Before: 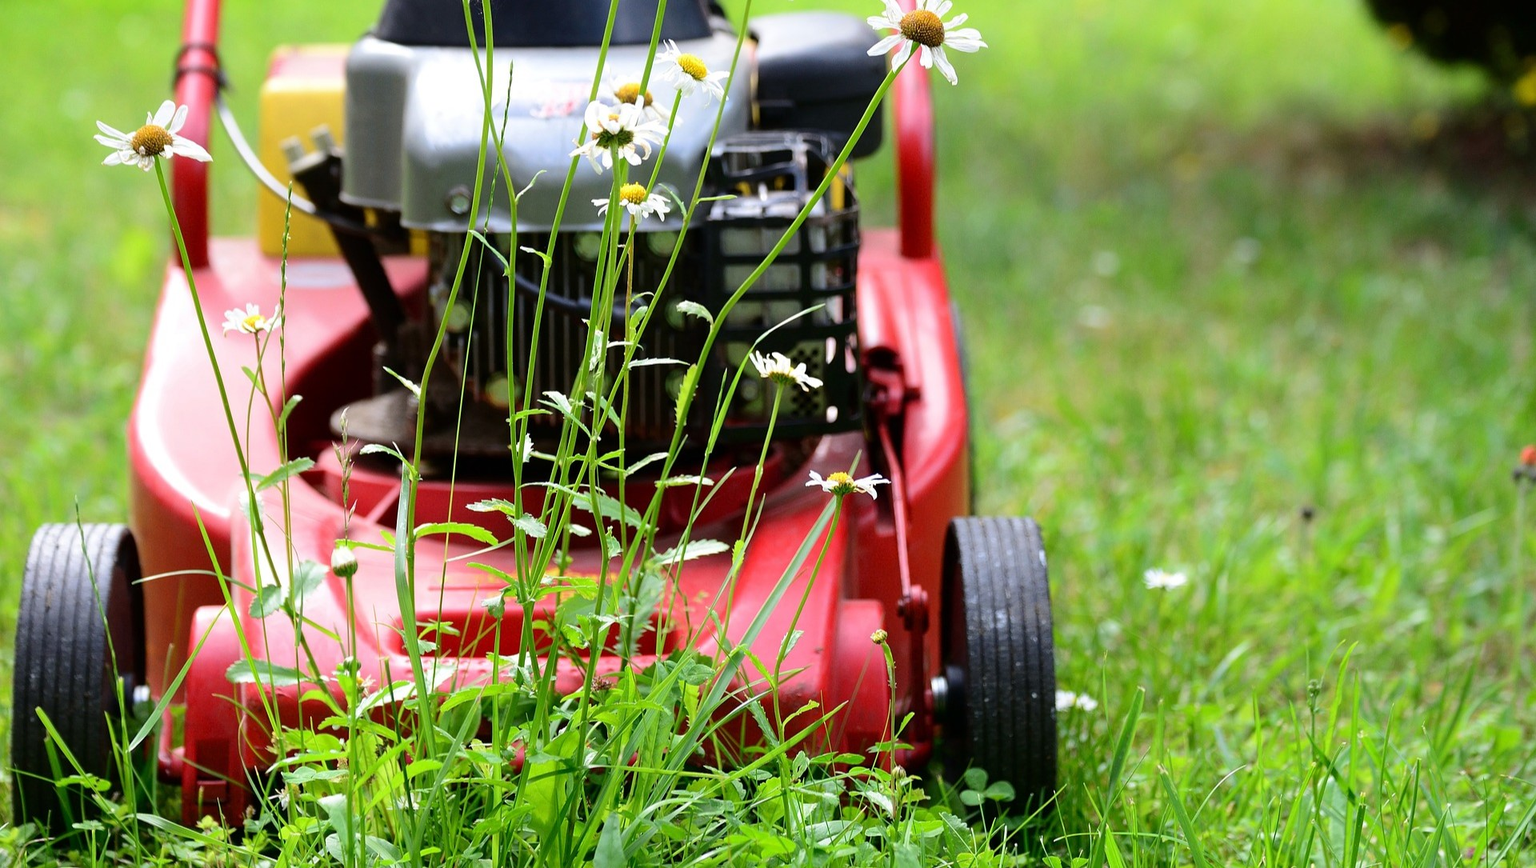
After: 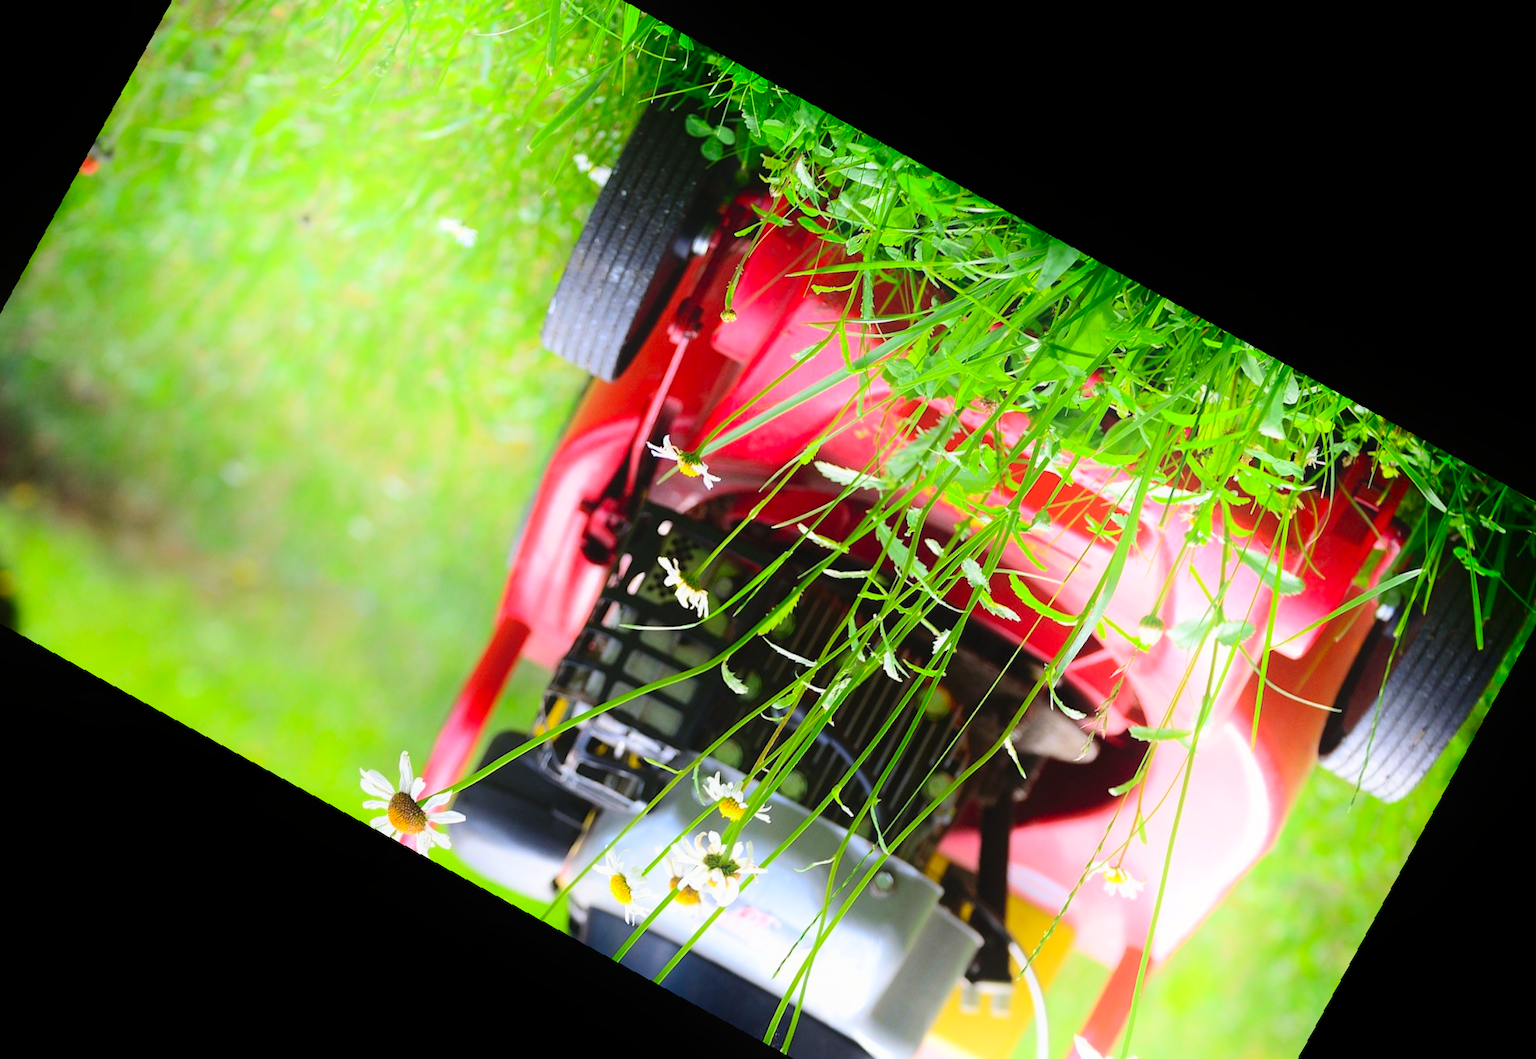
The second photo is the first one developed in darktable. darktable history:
contrast brightness saturation: contrast 0.07, brightness 0.18, saturation 0.4
rotate and perspective: rotation -2.56°, automatic cropping off
crop and rotate: angle 148.68°, left 9.111%, top 15.603%, right 4.588%, bottom 17.041%
contrast equalizer: octaves 7, y [[0.6 ×6], [0.55 ×6], [0 ×6], [0 ×6], [0 ×6]], mix -0.2
shadows and highlights: shadows -90, highlights 90, soften with gaussian
